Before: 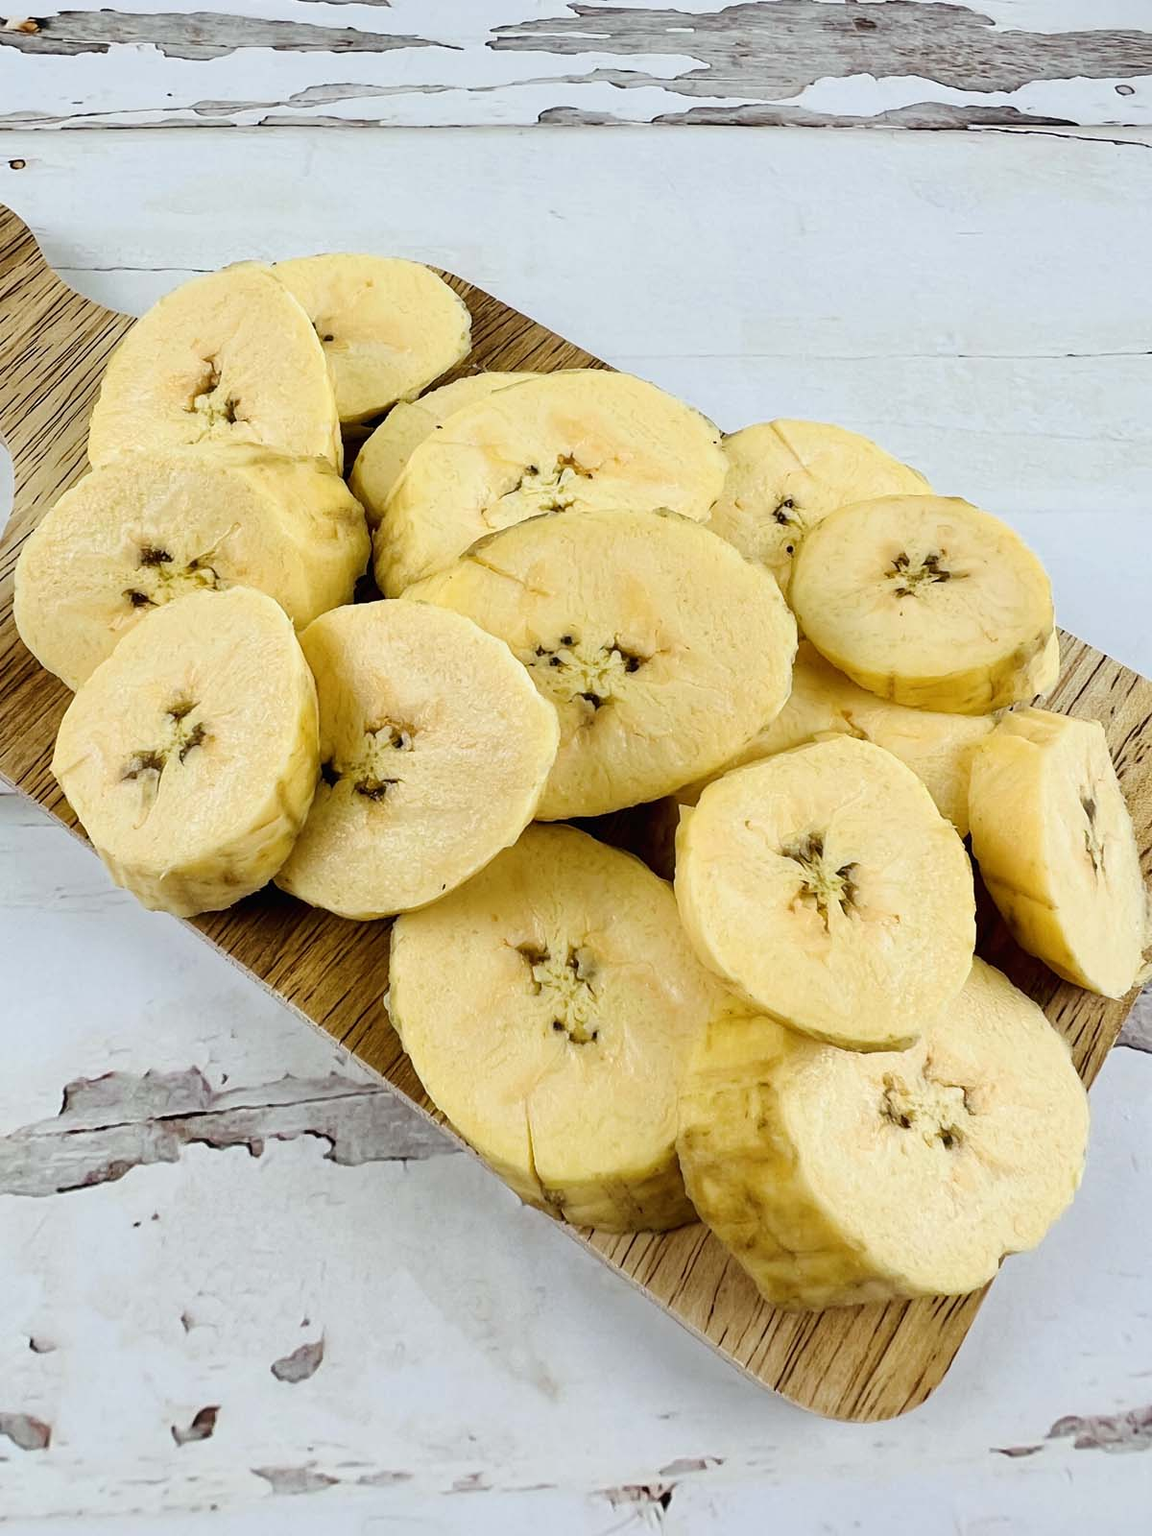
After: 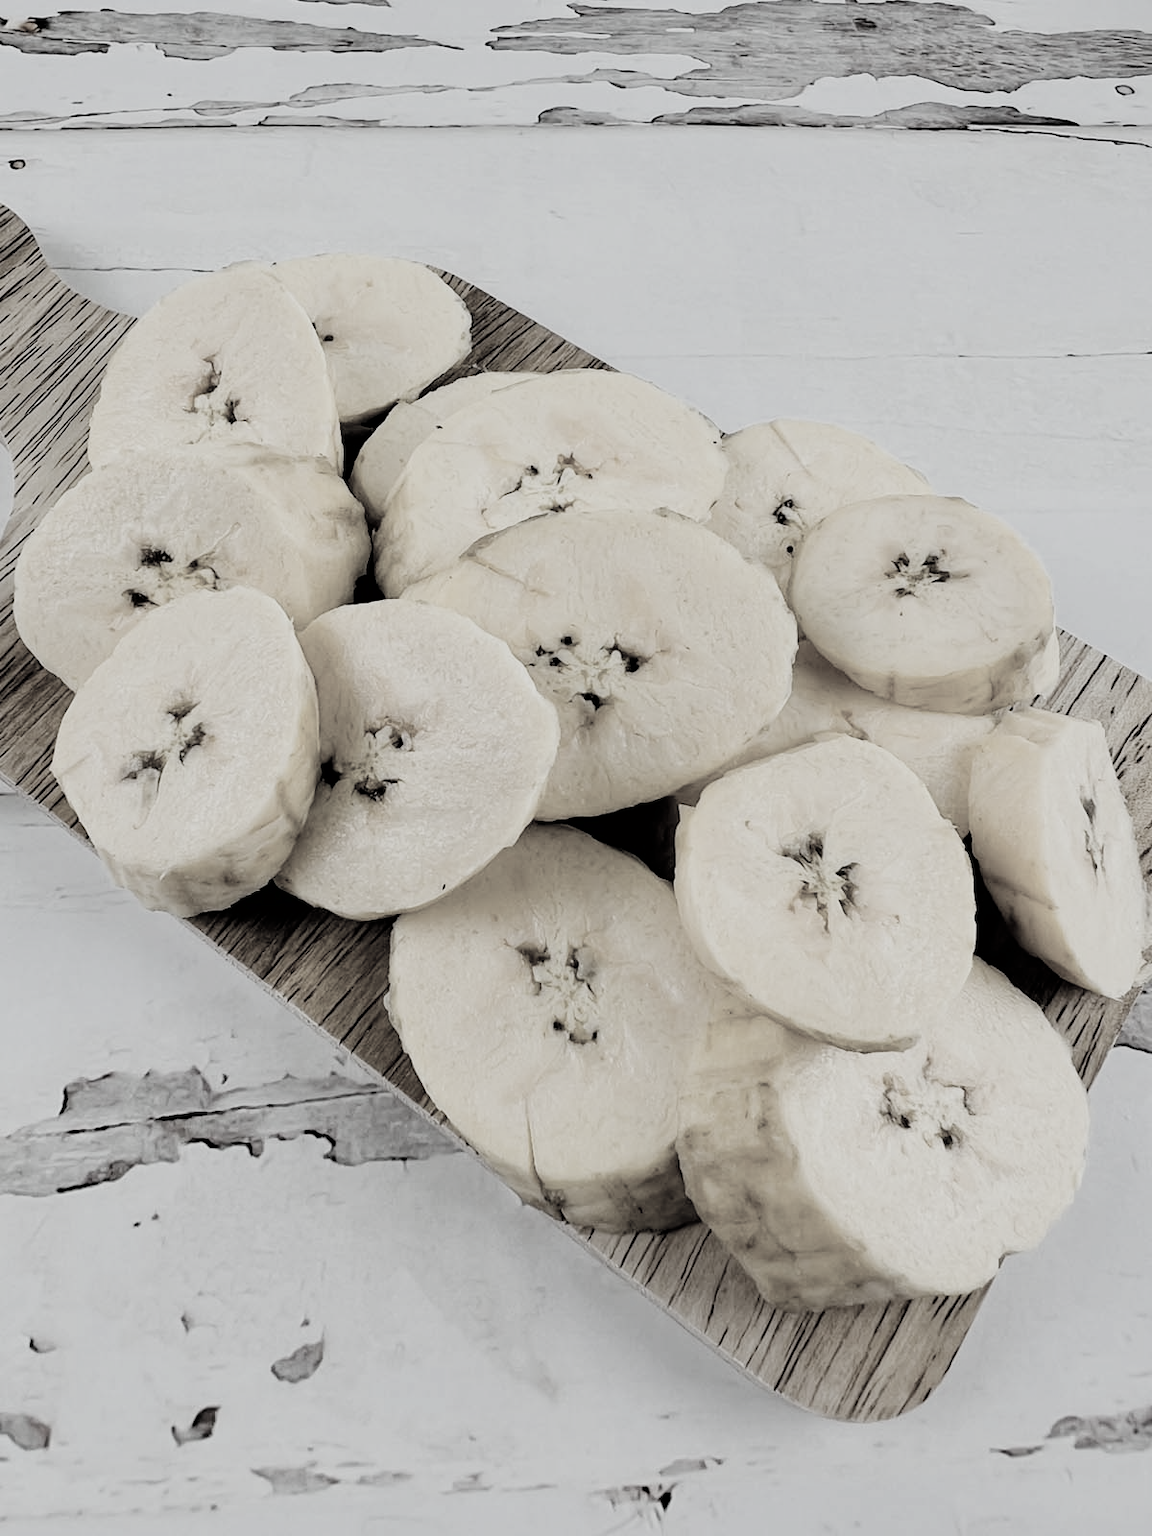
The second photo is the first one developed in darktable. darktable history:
color correction: highlights b* 0.069, saturation 0.158
filmic rgb: black relative exposure -5.11 EV, white relative exposure 3.97 EV, hardness 2.91, contrast 1.094, preserve chrominance max RGB
